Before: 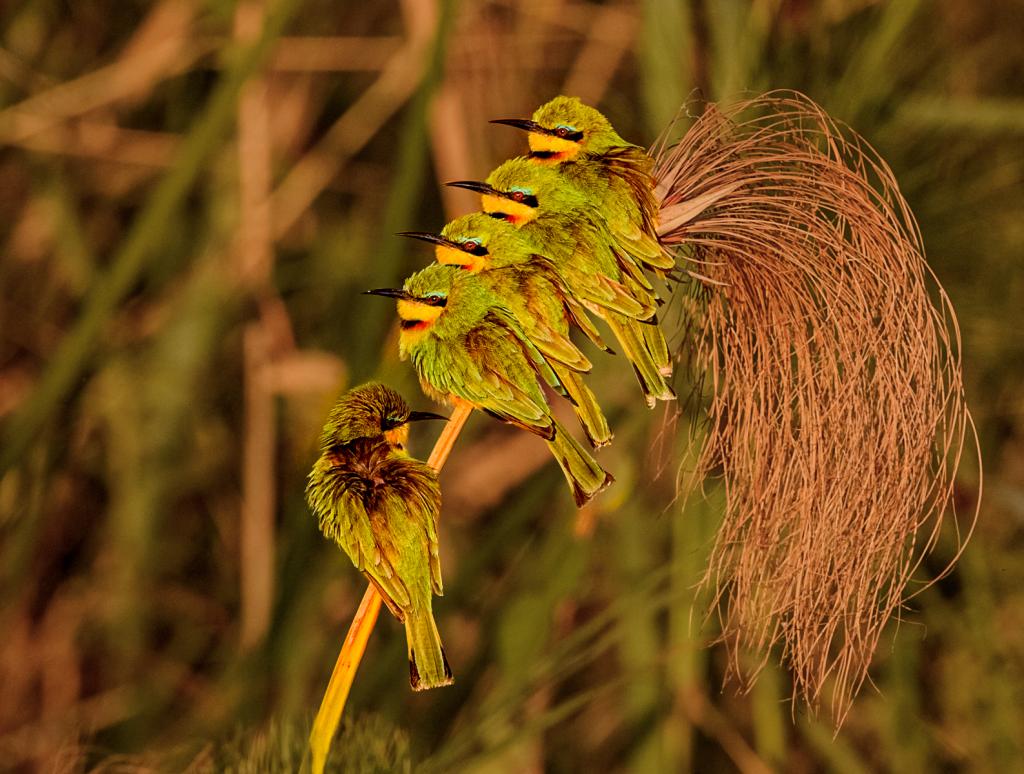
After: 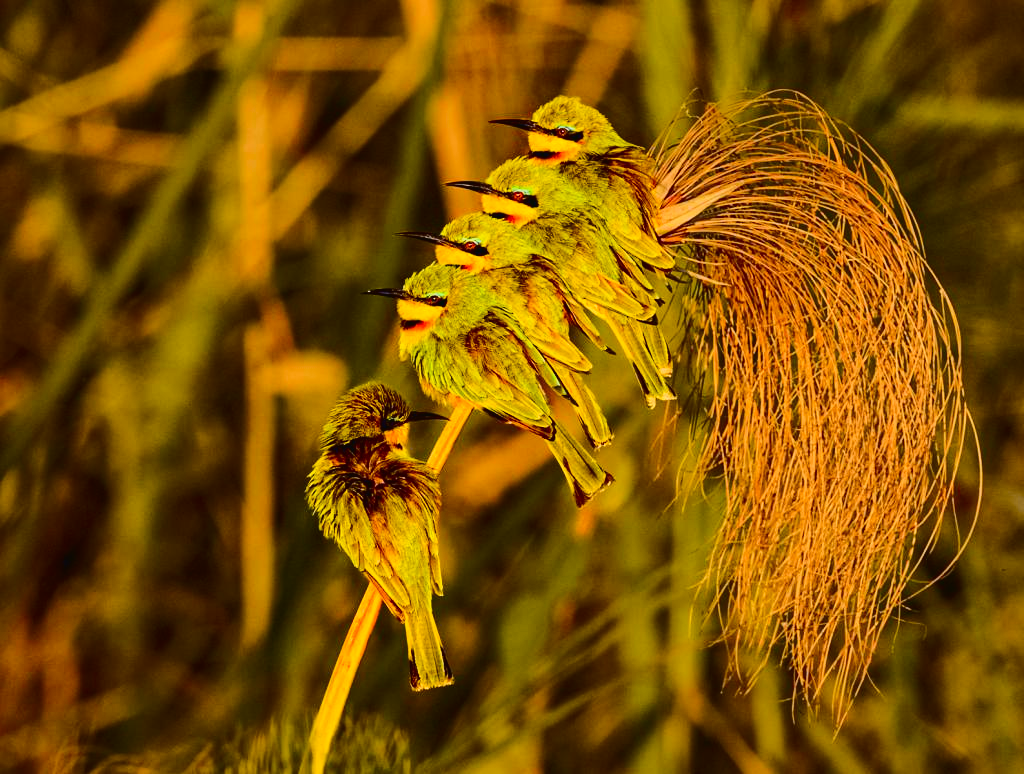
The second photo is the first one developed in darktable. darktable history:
tone curve: curves: ch0 [(0.003, 0.023) (0.071, 0.052) (0.236, 0.197) (0.466, 0.557) (0.644, 0.748) (0.803, 0.88) (0.994, 0.968)]; ch1 [(0, 0) (0.262, 0.227) (0.417, 0.386) (0.469, 0.467) (0.502, 0.498) (0.528, 0.53) (0.573, 0.57) (0.605, 0.621) (0.644, 0.671) (0.686, 0.728) (0.994, 0.987)]; ch2 [(0, 0) (0.262, 0.188) (0.385, 0.353) (0.427, 0.424) (0.495, 0.493) (0.515, 0.534) (0.547, 0.556) (0.589, 0.613) (0.644, 0.748) (1, 1)], color space Lab, independent channels, preserve colors none
